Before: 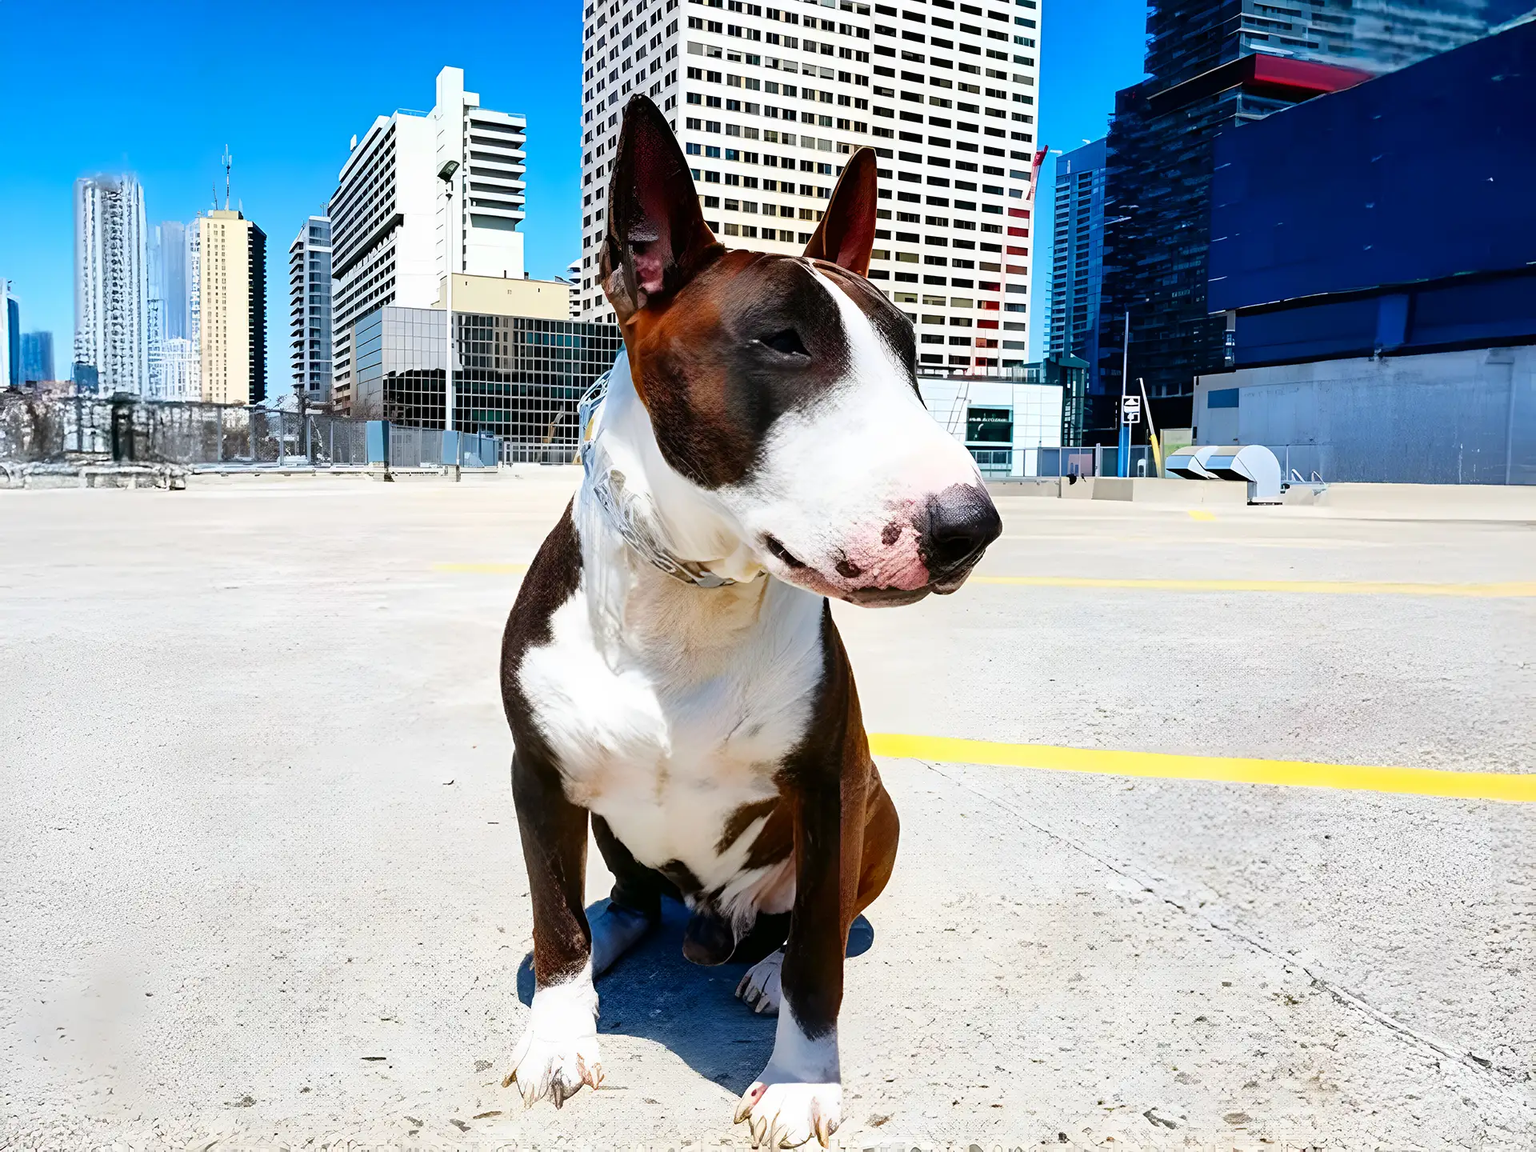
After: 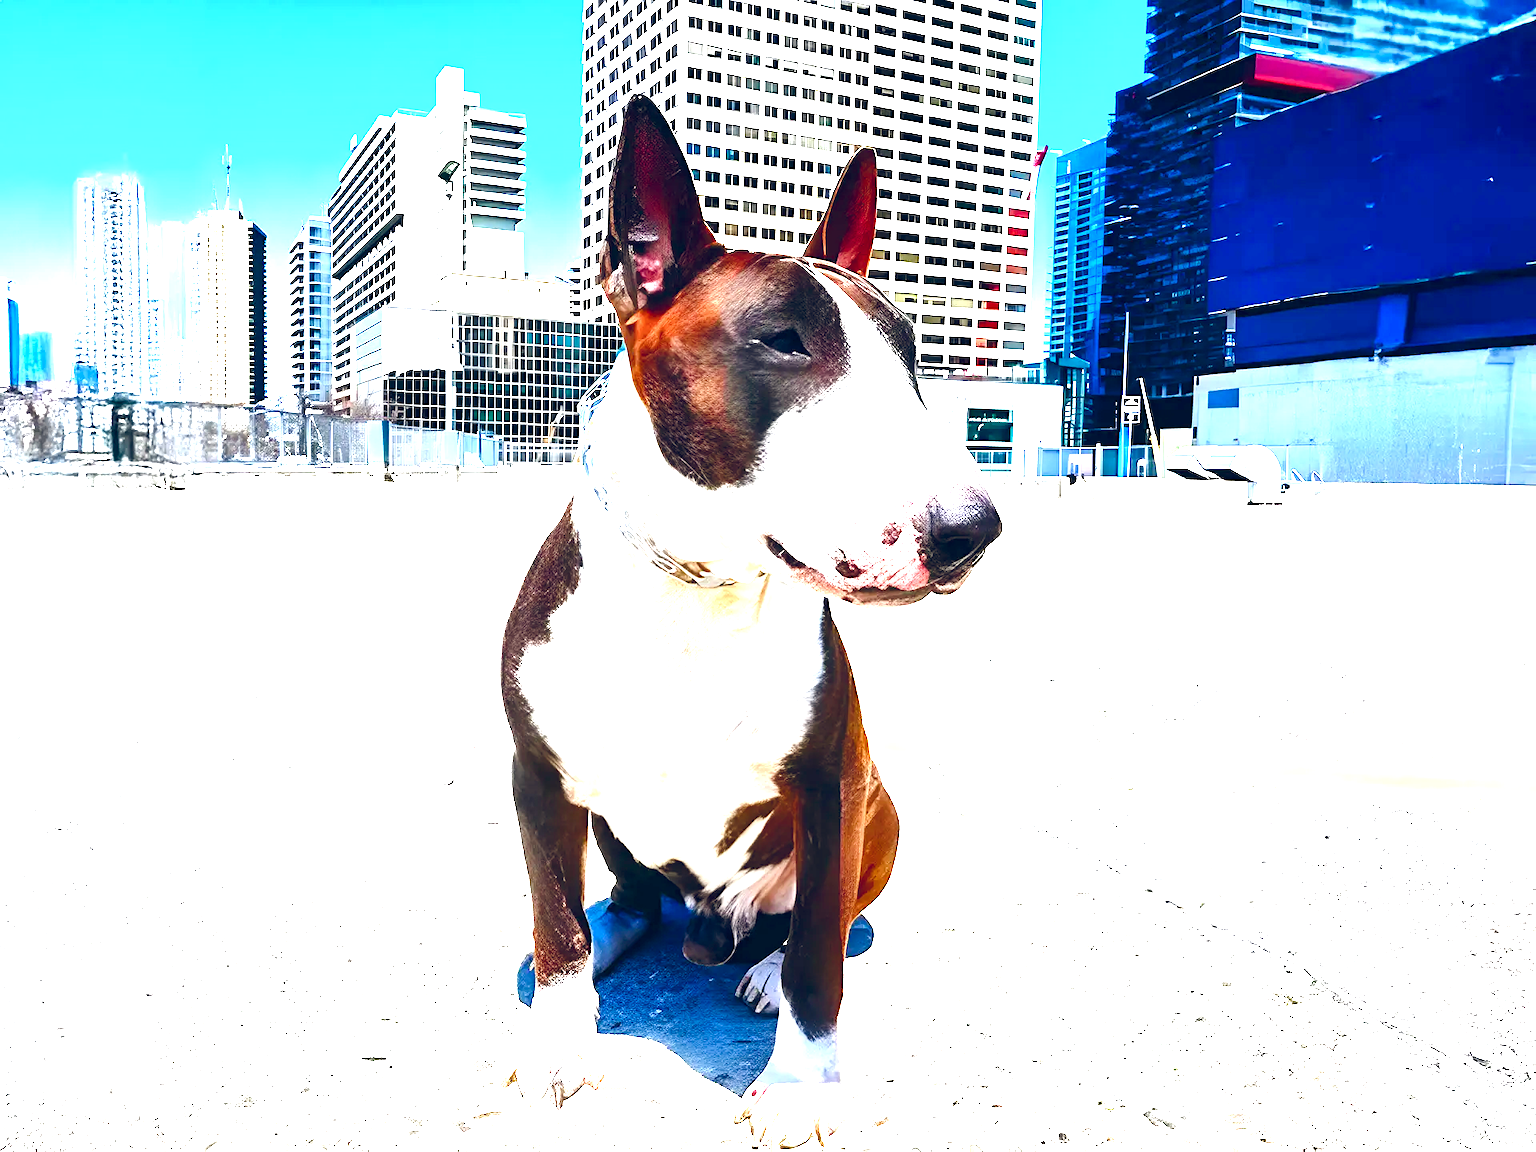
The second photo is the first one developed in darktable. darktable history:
color balance rgb: power › hue 74.12°, highlights gain › luminance 14.753%, global offset › luminance 0.415%, global offset › chroma 0.207%, global offset › hue 254.96°, perceptual saturation grading › global saturation 20%, perceptual saturation grading › highlights -49.696%, perceptual saturation grading › shadows 24.065%, perceptual brilliance grading › highlights 9.889%, perceptual brilliance grading › mid-tones 5.203%, global vibrance 33.174%
exposure: black level correction 0, exposure 1.494 EV, compensate highlight preservation false
